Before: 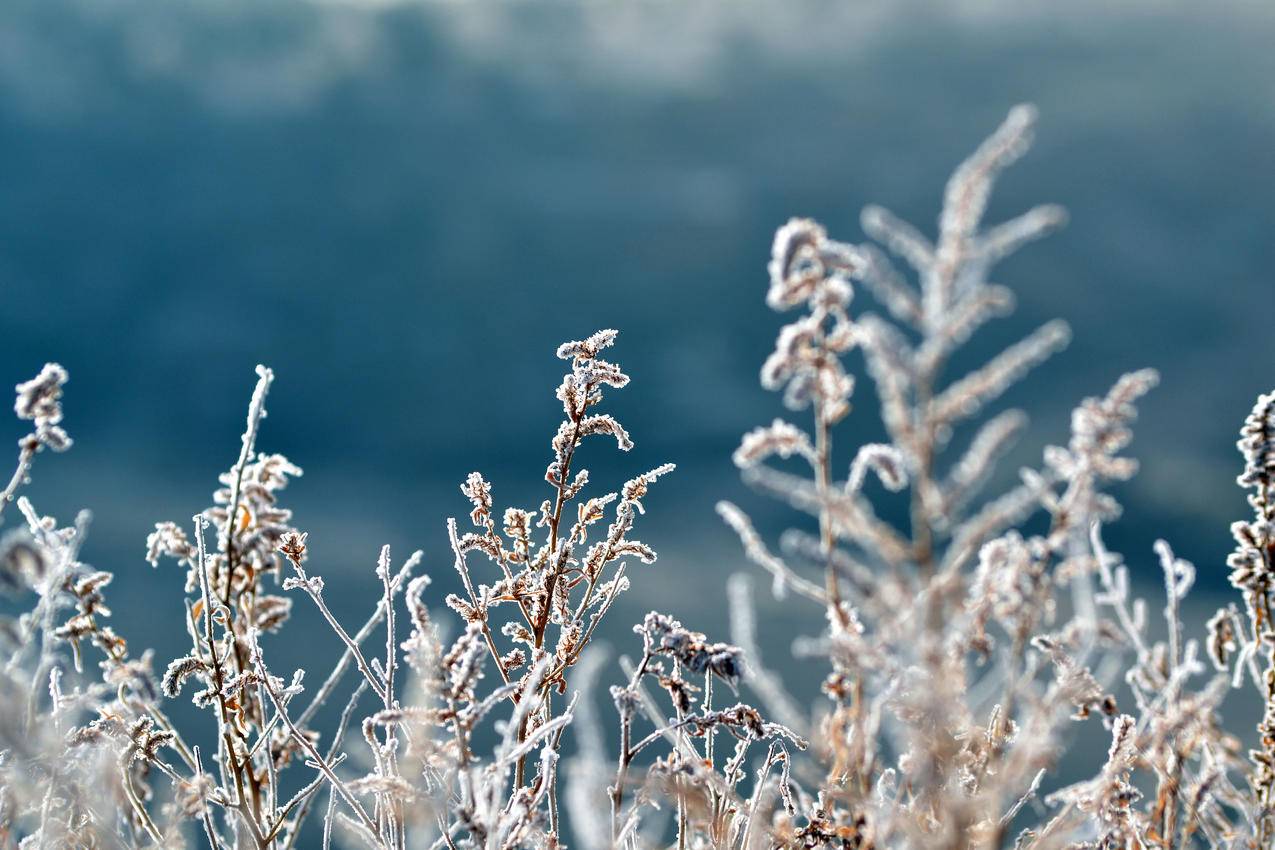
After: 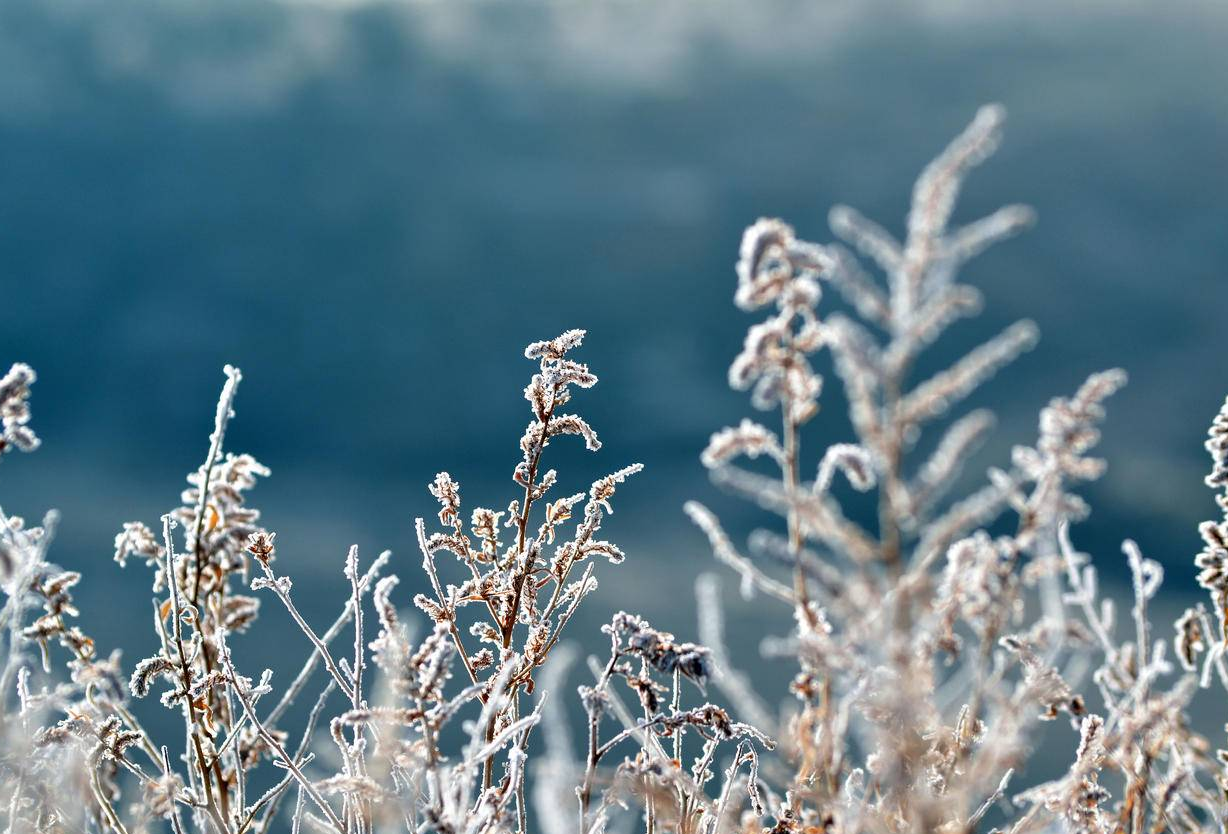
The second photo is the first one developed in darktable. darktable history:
crop and rotate: left 2.573%, right 1.113%, bottom 1.802%
